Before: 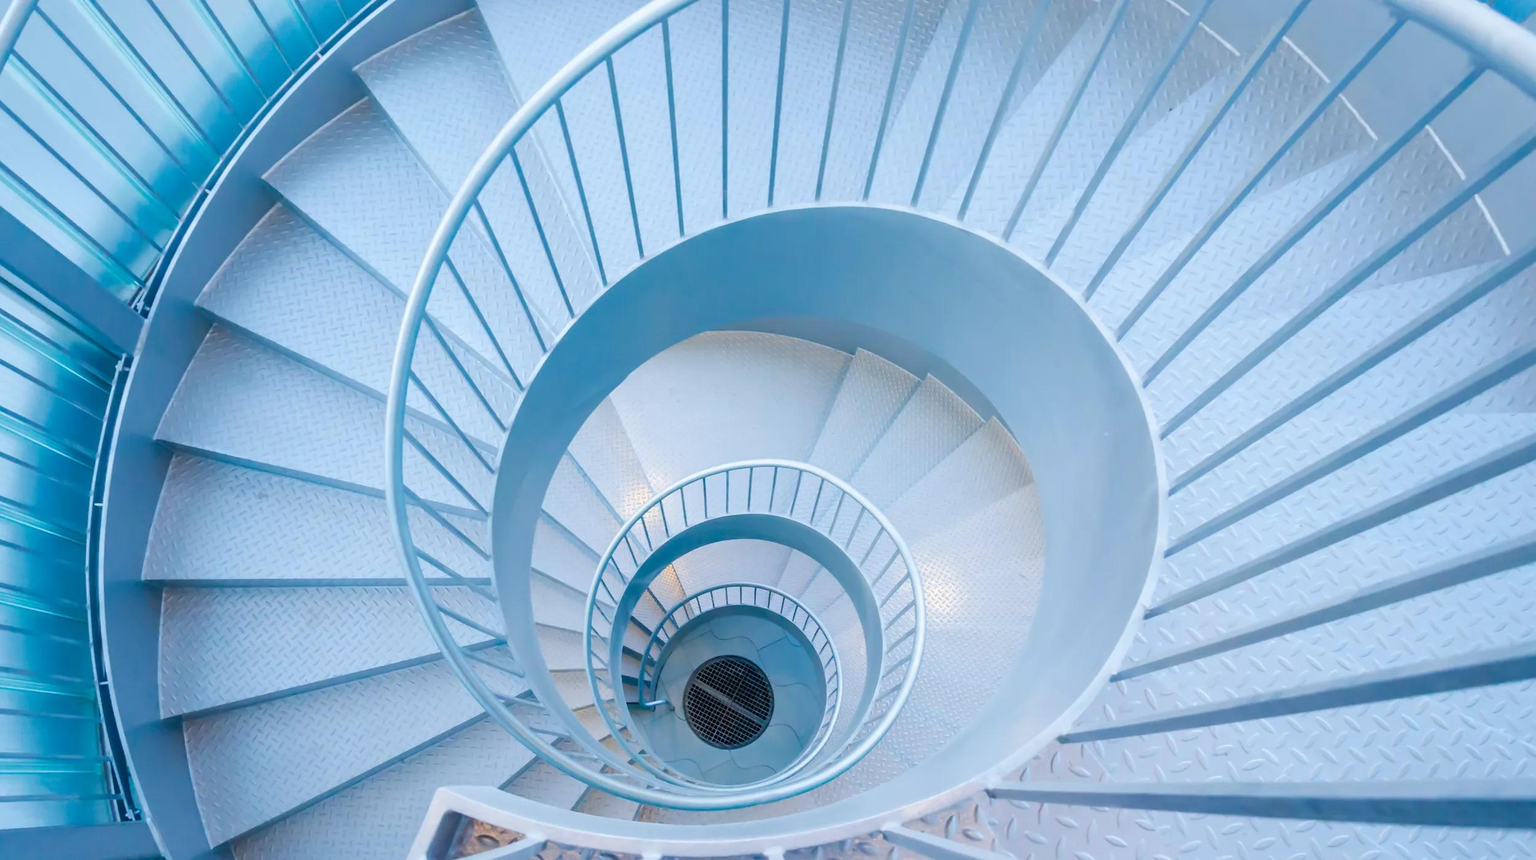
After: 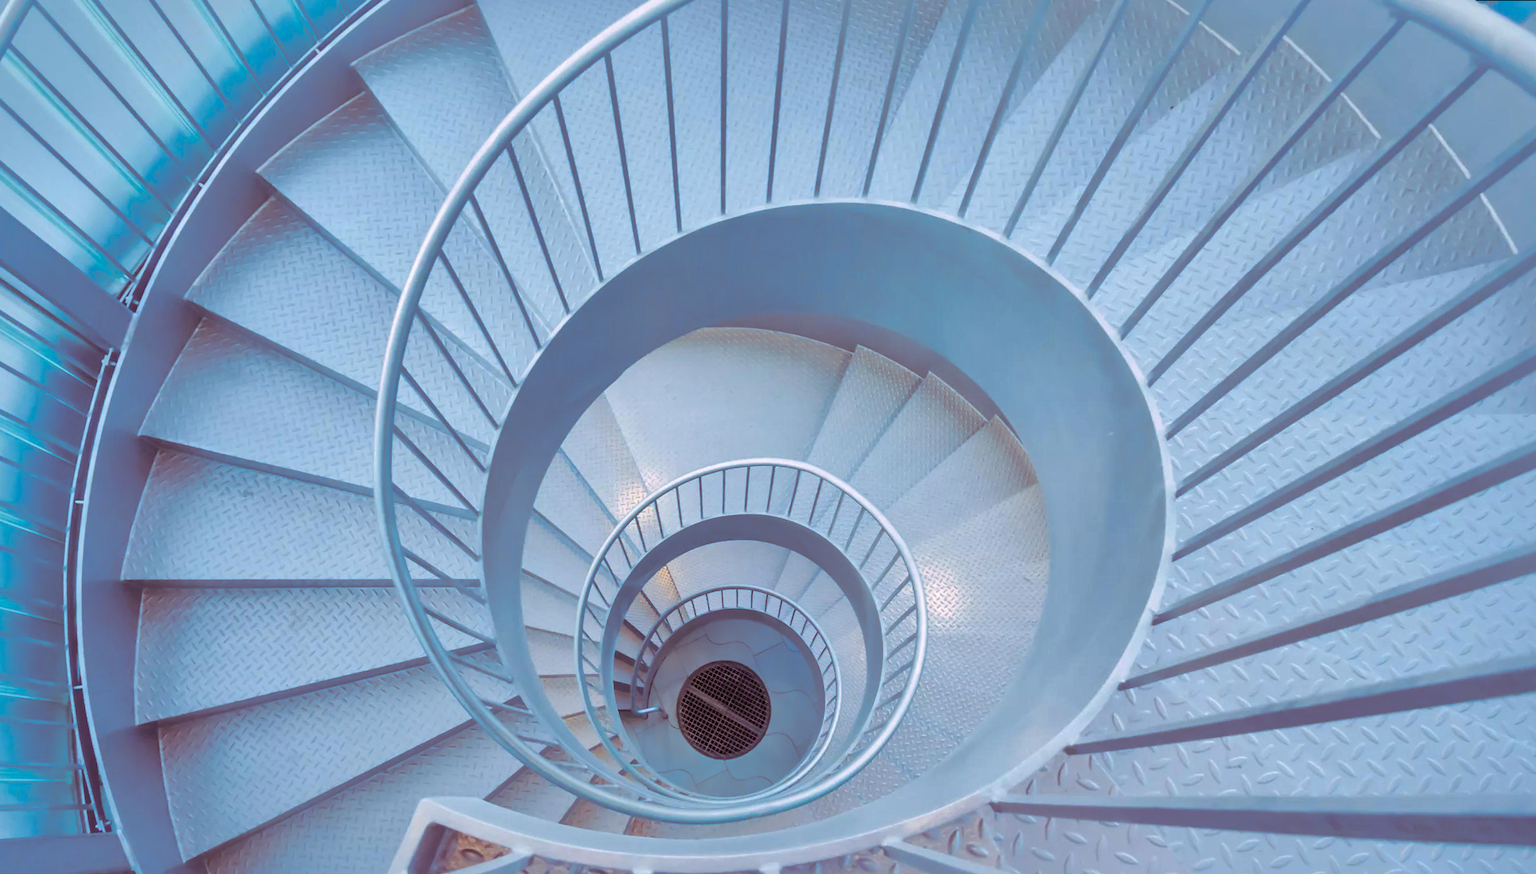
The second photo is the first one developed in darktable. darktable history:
shadows and highlights: shadows 60, highlights -60
split-toning: highlights › hue 298.8°, highlights › saturation 0.73, compress 41.76%
rotate and perspective: rotation 0.226°, lens shift (vertical) -0.042, crop left 0.023, crop right 0.982, crop top 0.006, crop bottom 0.994
local contrast: mode bilateral grid, contrast 100, coarseness 100, detail 108%, midtone range 0.2
